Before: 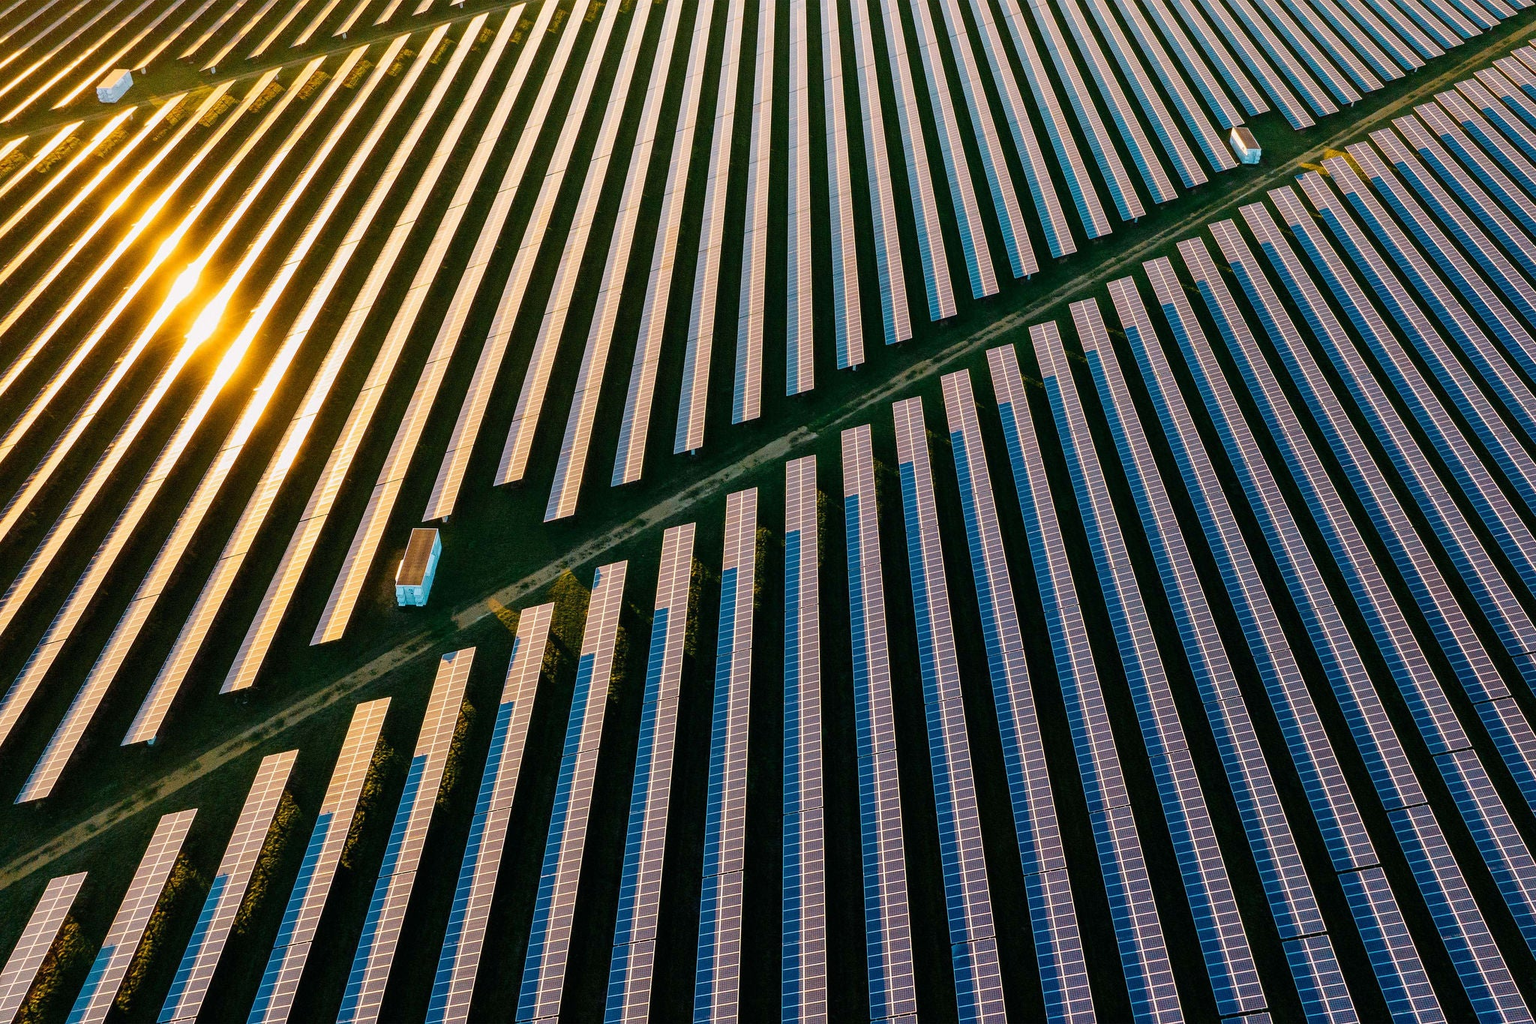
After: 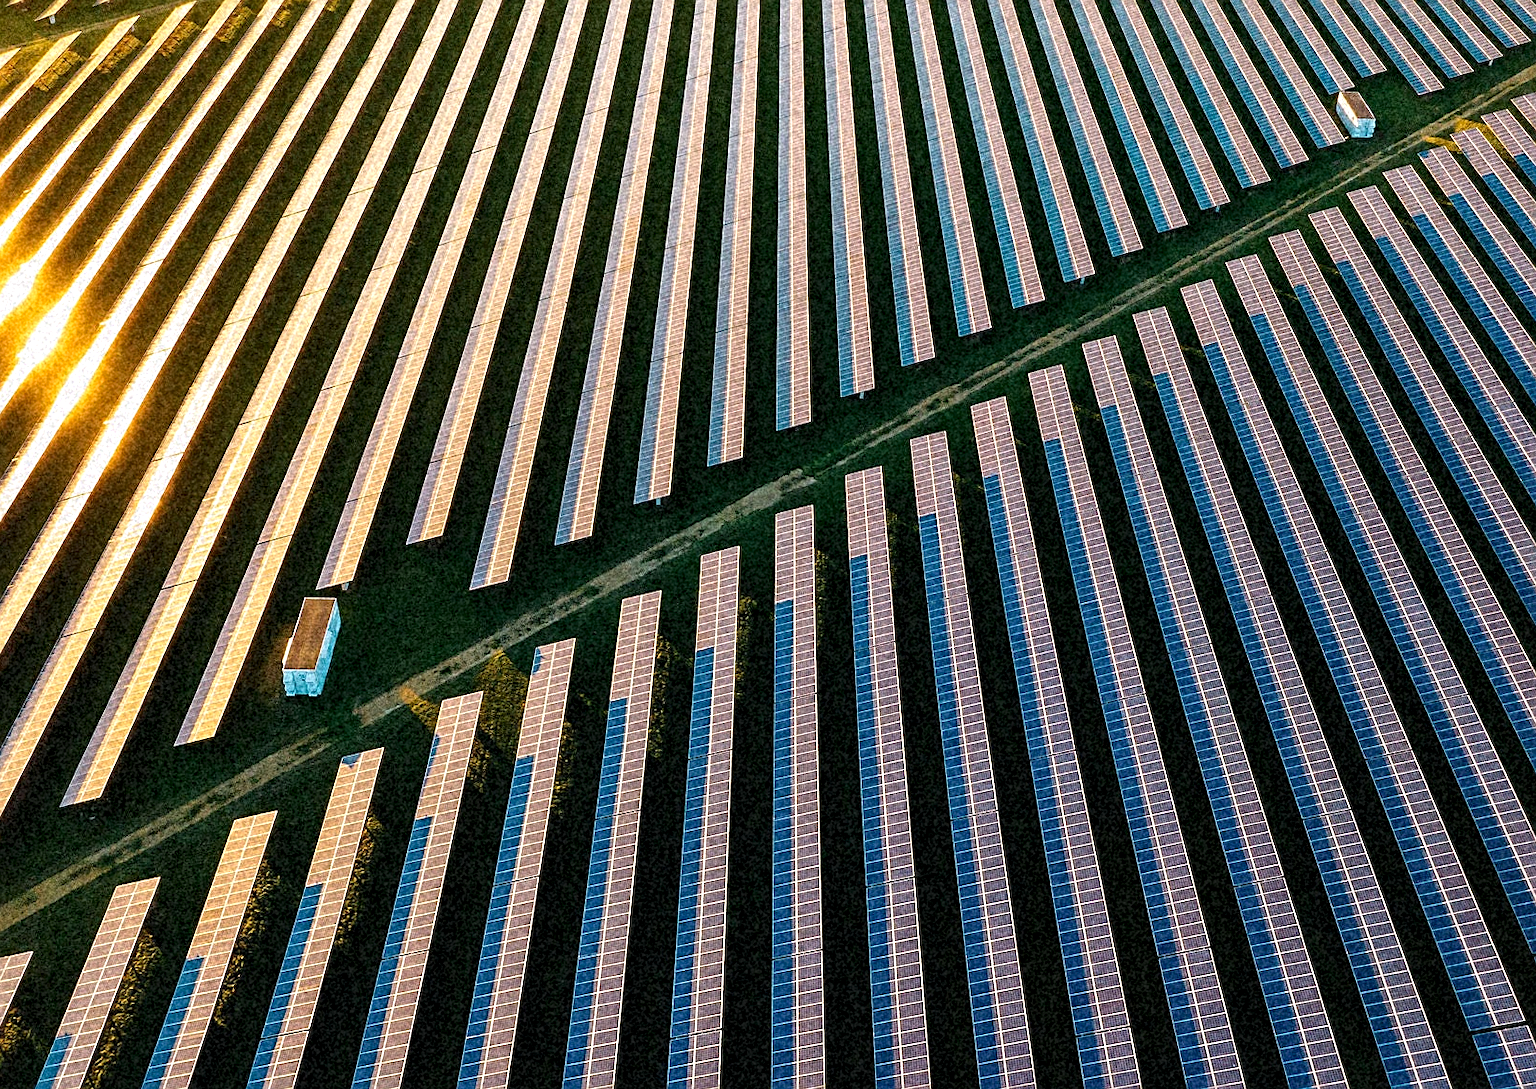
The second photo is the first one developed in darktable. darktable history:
grain: coarseness 46.9 ISO, strength 50.21%, mid-tones bias 0%
sharpen: on, module defaults
exposure: exposure 0.207 EV, compensate highlight preservation false
crop: left 11.225%, top 5.381%, right 9.565%, bottom 10.314%
local contrast: mode bilateral grid, contrast 20, coarseness 50, detail 120%, midtone range 0.2
